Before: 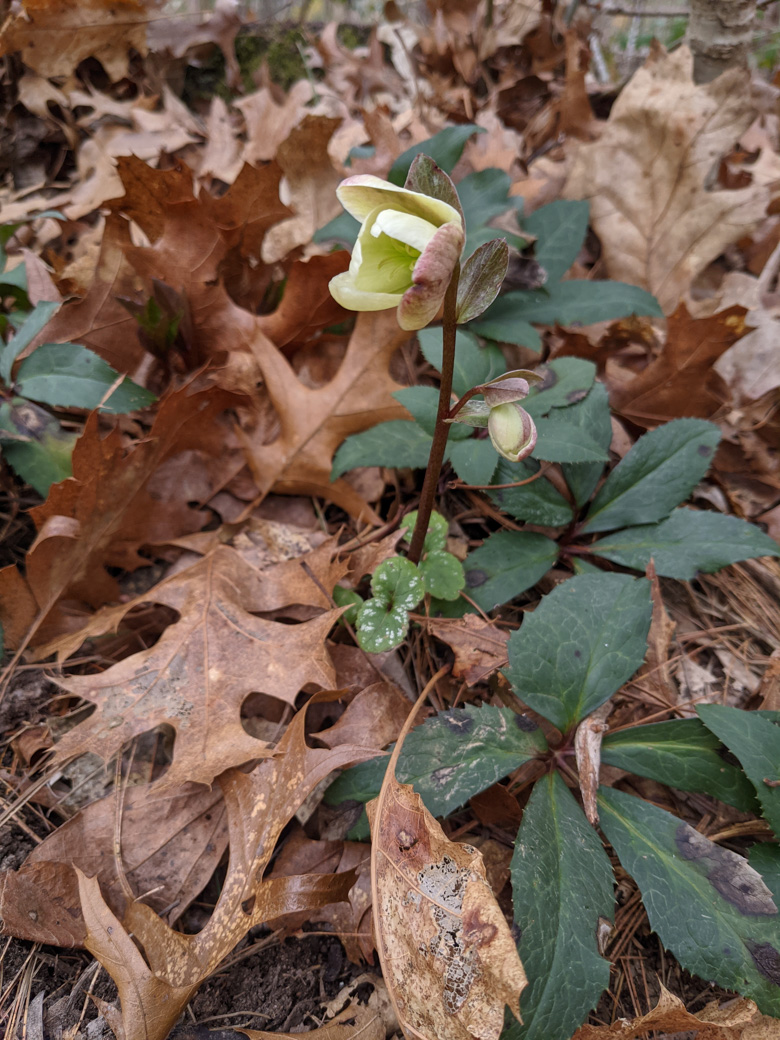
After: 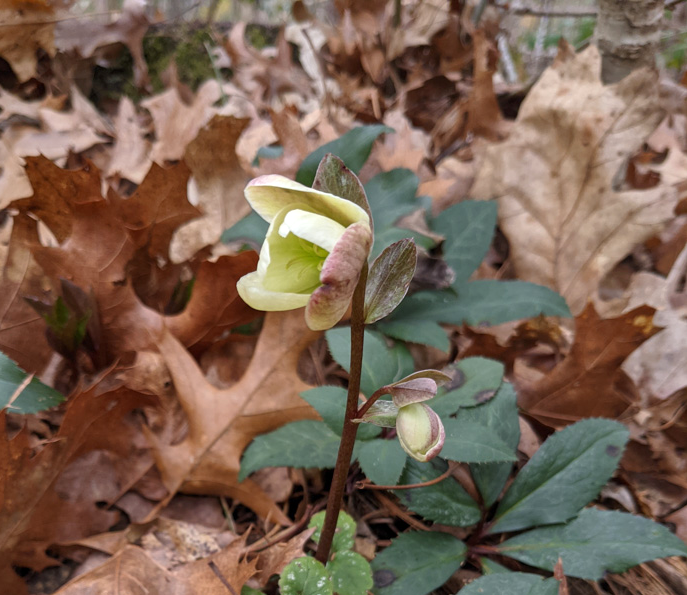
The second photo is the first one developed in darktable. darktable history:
exposure: exposure 0.178 EV, compensate exposure bias true, compensate highlight preservation false
crop and rotate: left 11.812%, bottom 42.776%
